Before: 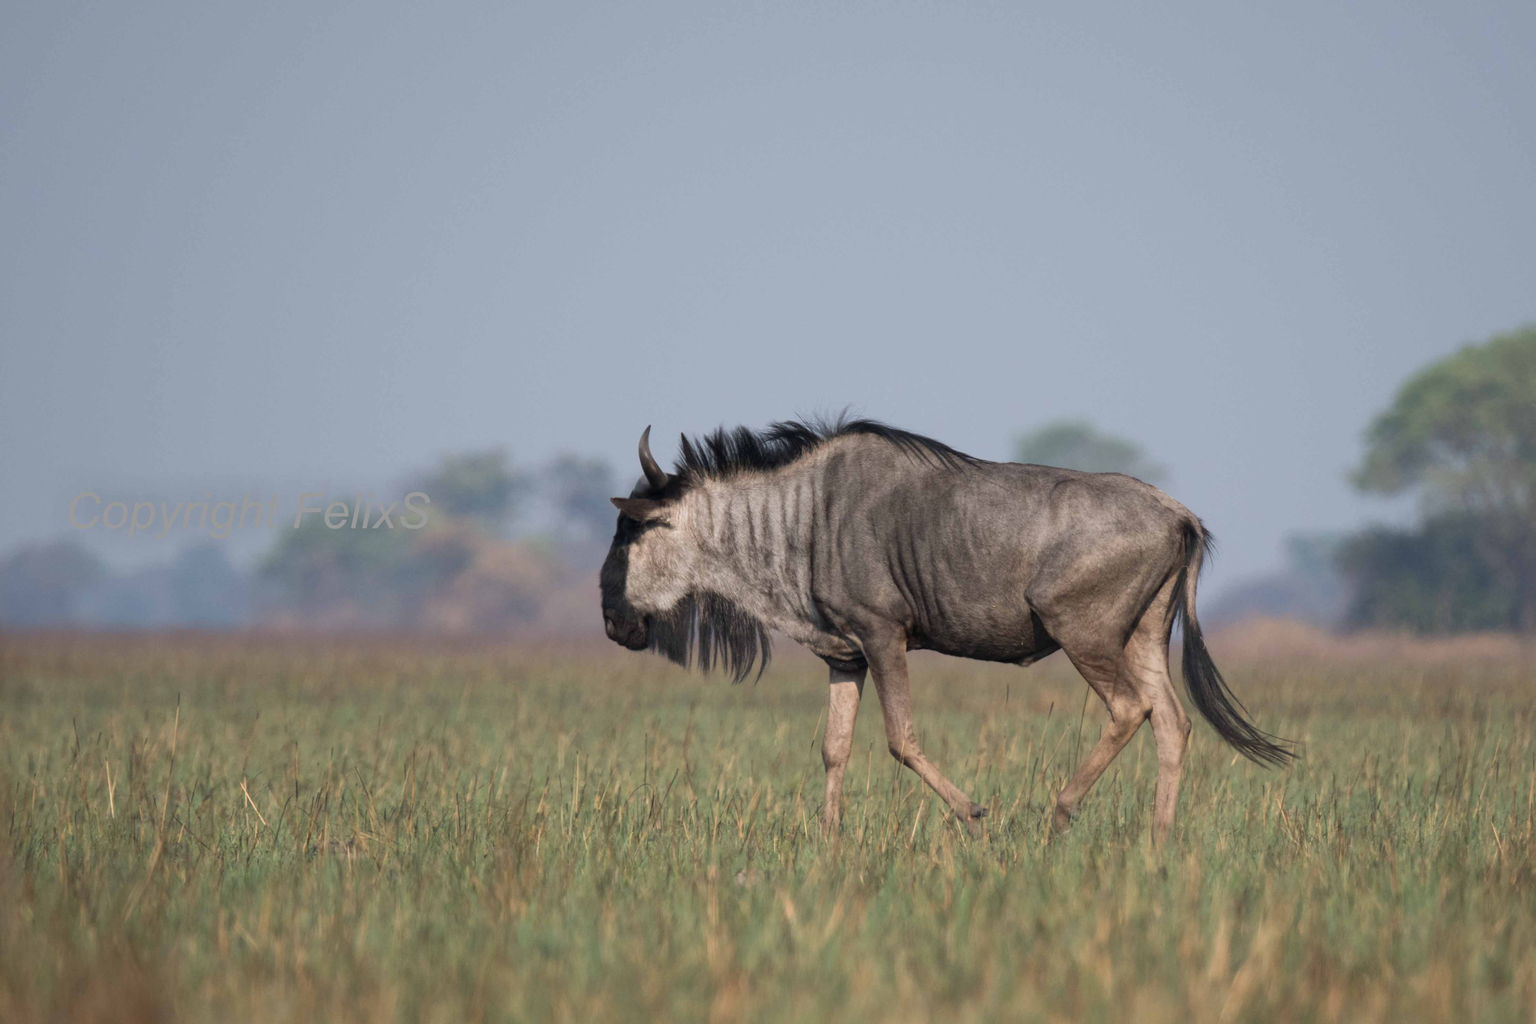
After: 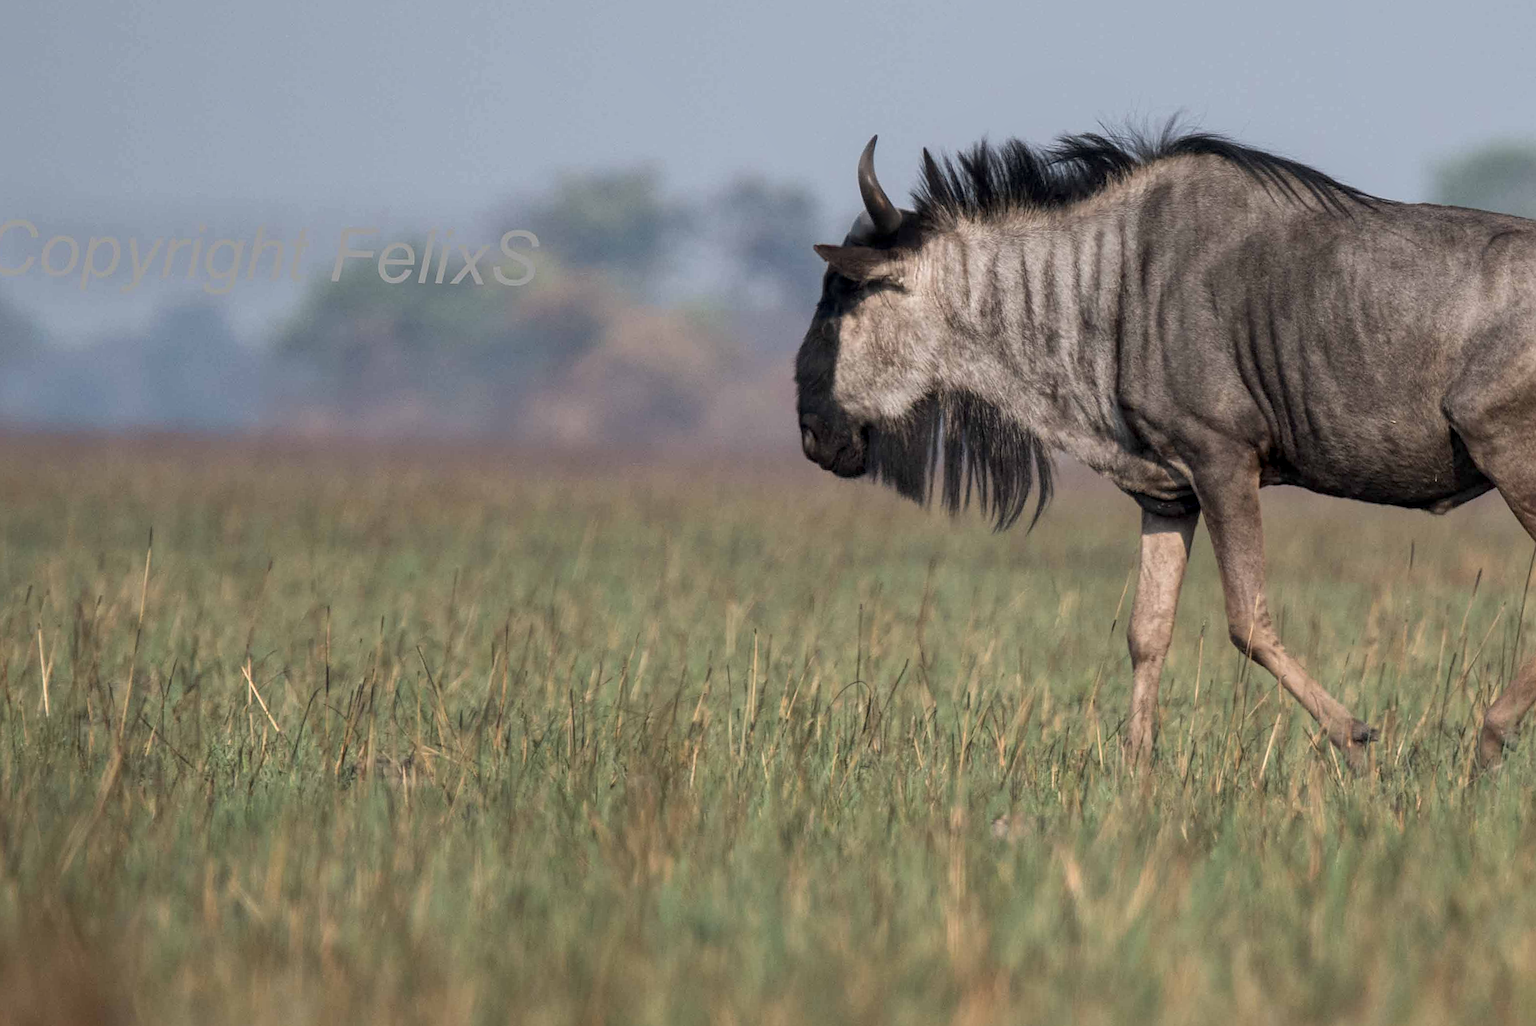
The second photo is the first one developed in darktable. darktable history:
crop and rotate: angle -1.17°, left 3.59%, top 32.109%, right 28.683%
local contrast: on, module defaults
sharpen: on, module defaults
